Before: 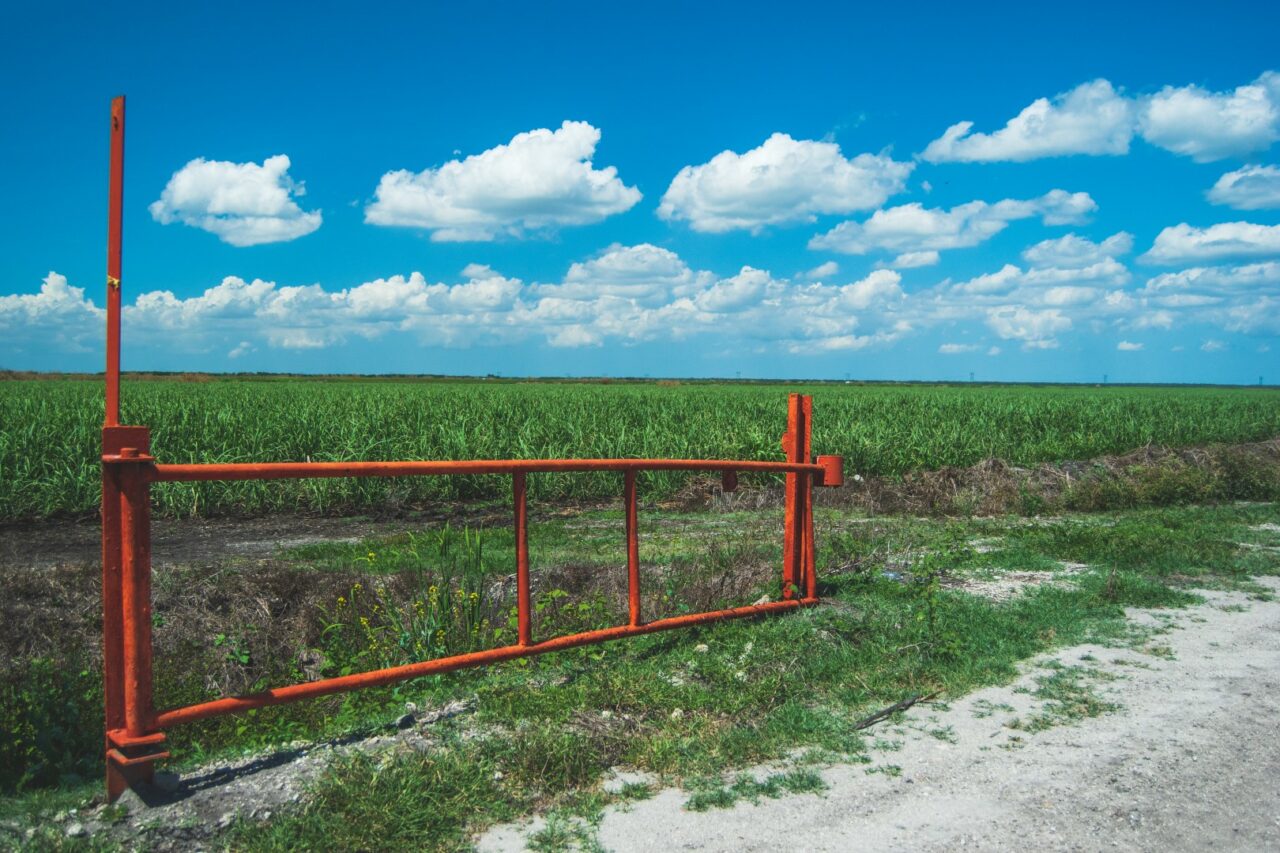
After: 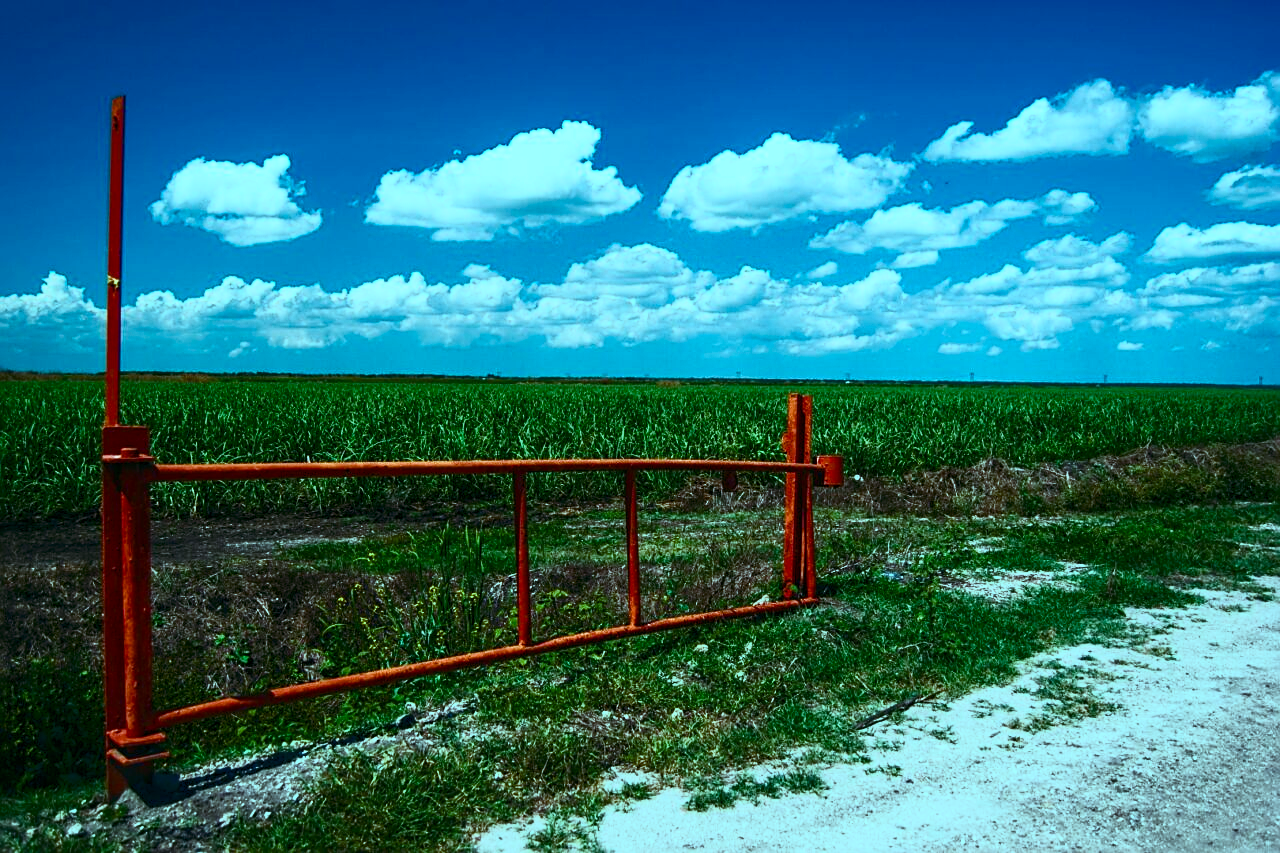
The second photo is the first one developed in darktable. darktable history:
base curve: curves: ch0 [(0, 0) (0.257, 0.25) (0.482, 0.586) (0.757, 0.871) (1, 1)]
color zones: curves: ch0 [(0.25, 0.5) (0.428, 0.473) (0.75, 0.5)]; ch1 [(0.243, 0.479) (0.398, 0.452) (0.75, 0.5)]
sharpen: on, module defaults
contrast brightness saturation: contrast 0.39, brightness 0.1
exposure: black level correction 0.007, compensate highlight preservation false
color balance rgb: shadows lift › luminance -7.7%, shadows lift › chroma 2.13%, shadows lift › hue 165.27°, power › luminance -7.77%, power › chroma 1.34%, power › hue 330.55°, highlights gain › luminance -33.33%, highlights gain › chroma 5.68%, highlights gain › hue 217.2°, global offset › luminance -0.33%, global offset › chroma 0.11%, global offset › hue 165.27°, perceptual saturation grading › global saturation 27.72%, perceptual saturation grading › highlights -25%, perceptual saturation grading › mid-tones 25%, perceptual saturation grading › shadows 50%
